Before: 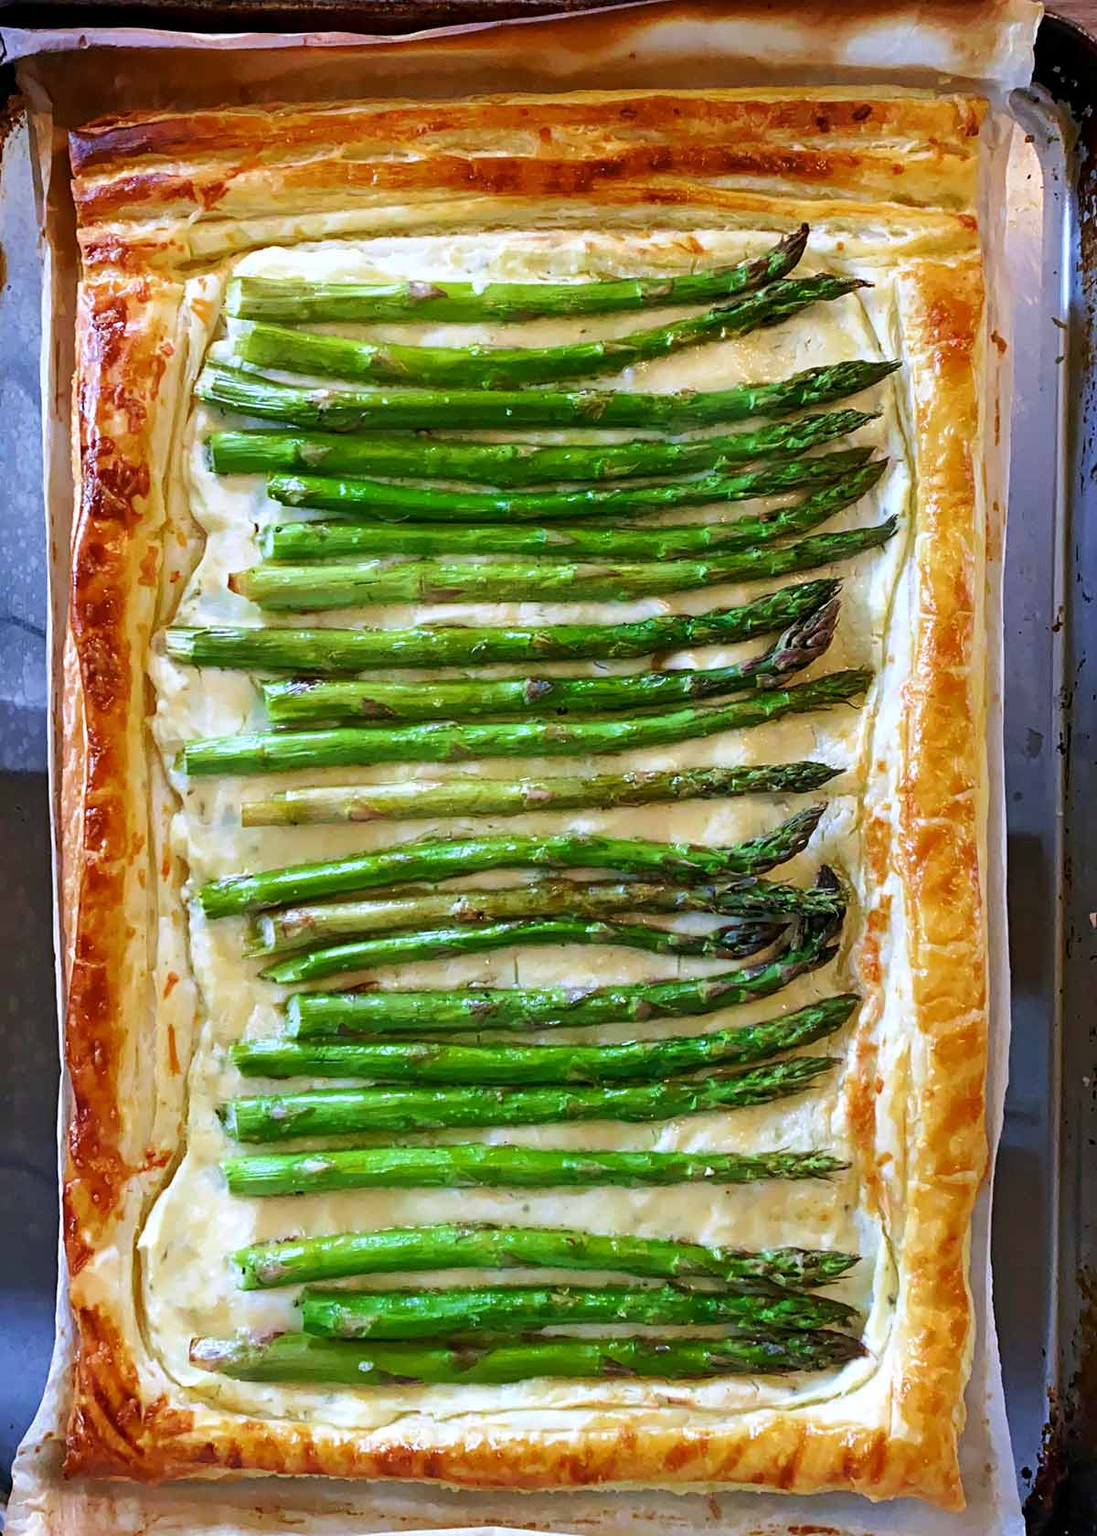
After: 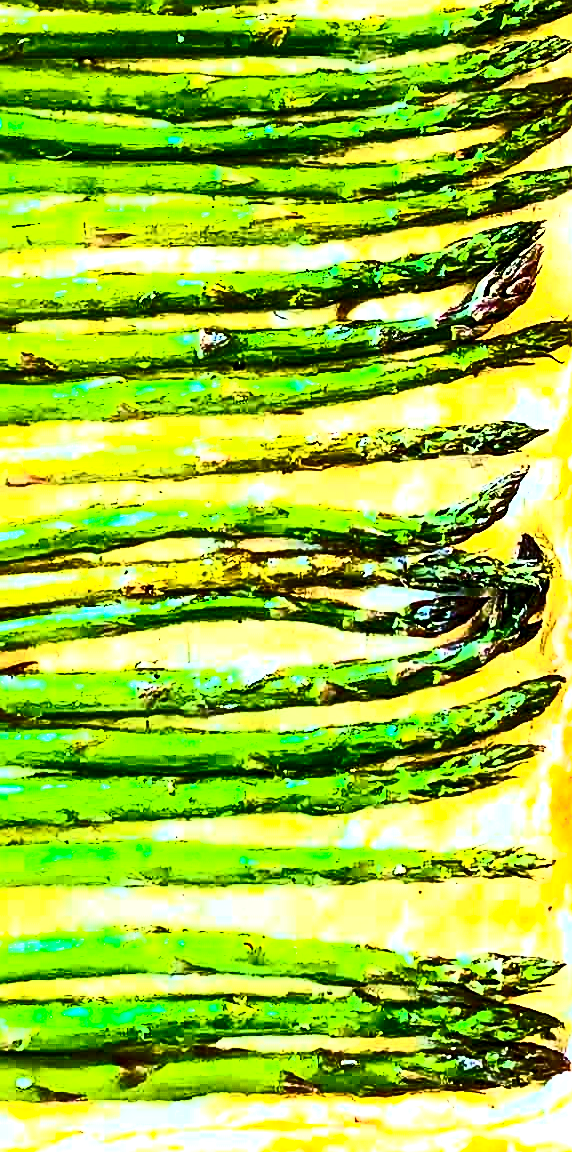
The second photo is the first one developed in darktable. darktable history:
exposure: exposure 1.154 EV, compensate exposure bias true, compensate highlight preservation false
crop: left 31.413%, top 24.564%, right 20.325%, bottom 6.378%
sharpen: on, module defaults
local contrast: highlights 107%, shadows 101%, detail 119%, midtone range 0.2
contrast brightness saturation: contrast 0.914, brightness 0.196
color balance rgb: perceptual saturation grading › global saturation 29.55%, global vibrance 35.567%, contrast 10.327%
